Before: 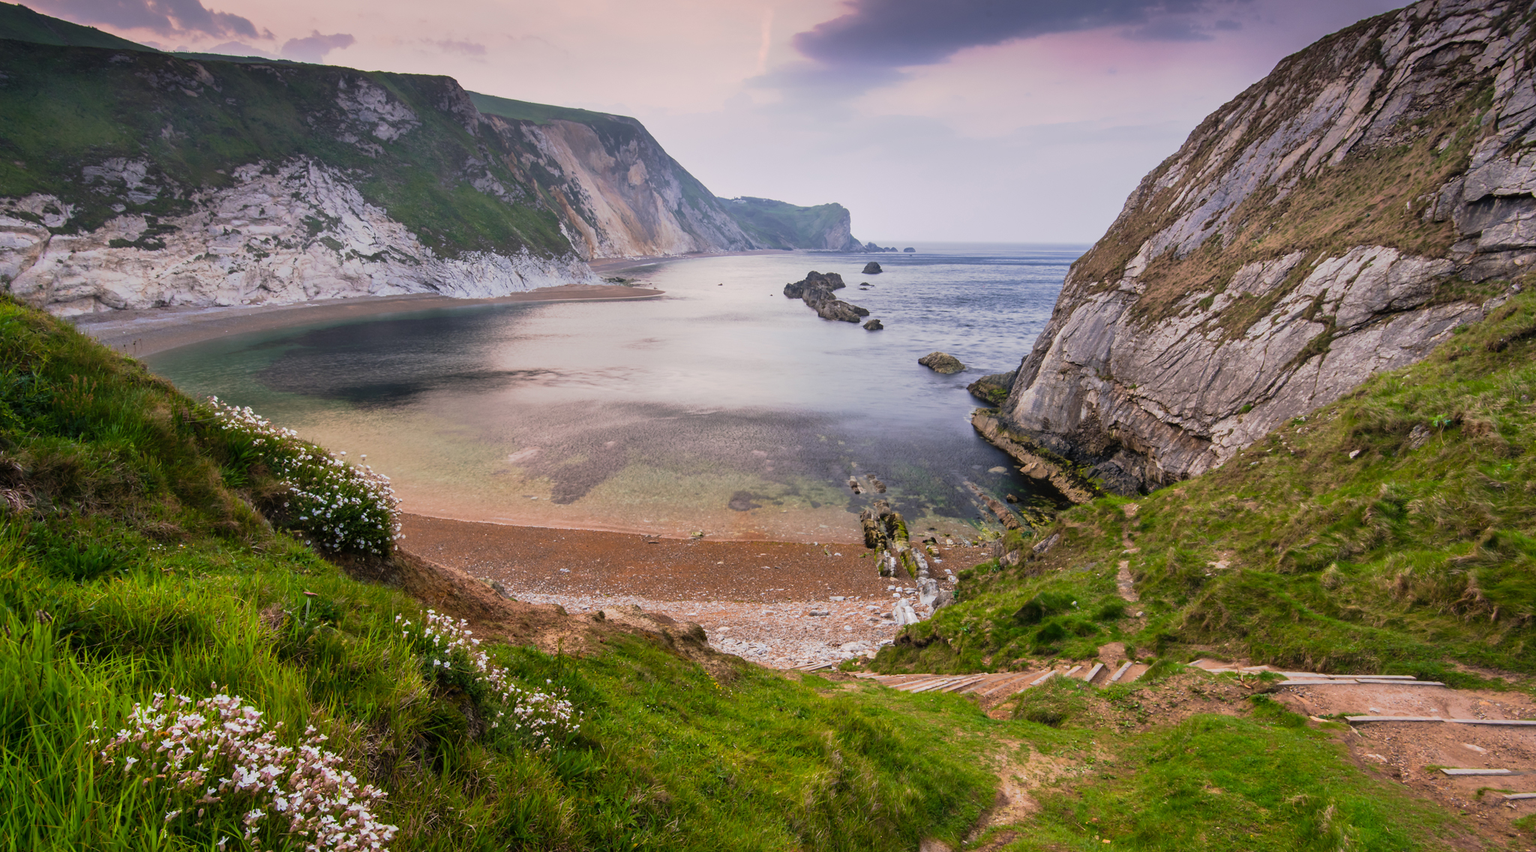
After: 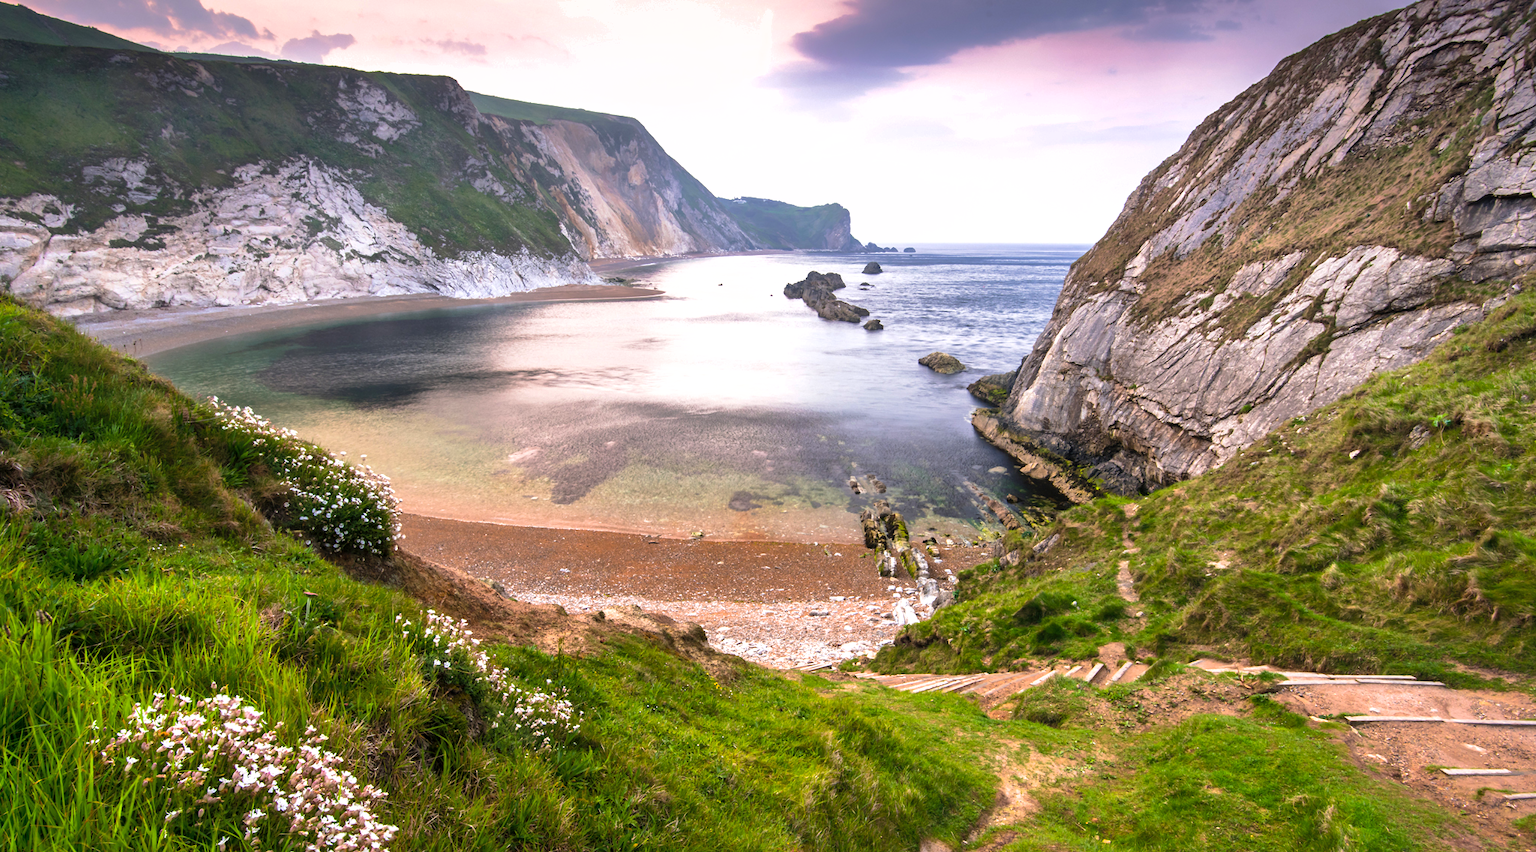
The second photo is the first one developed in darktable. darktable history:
exposure: black level correction 0.001, exposure 0.5 EV, compensate exposure bias true, compensate highlight preservation false
tone equalizer: -8 EV -0.417 EV, -7 EV -0.389 EV, -6 EV -0.333 EV, -5 EV -0.222 EV, -3 EV 0.222 EV, -2 EV 0.333 EV, -1 EV 0.389 EV, +0 EV 0.417 EV, edges refinement/feathering 500, mask exposure compensation -1.57 EV, preserve details no
shadows and highlights: on, module defaults
